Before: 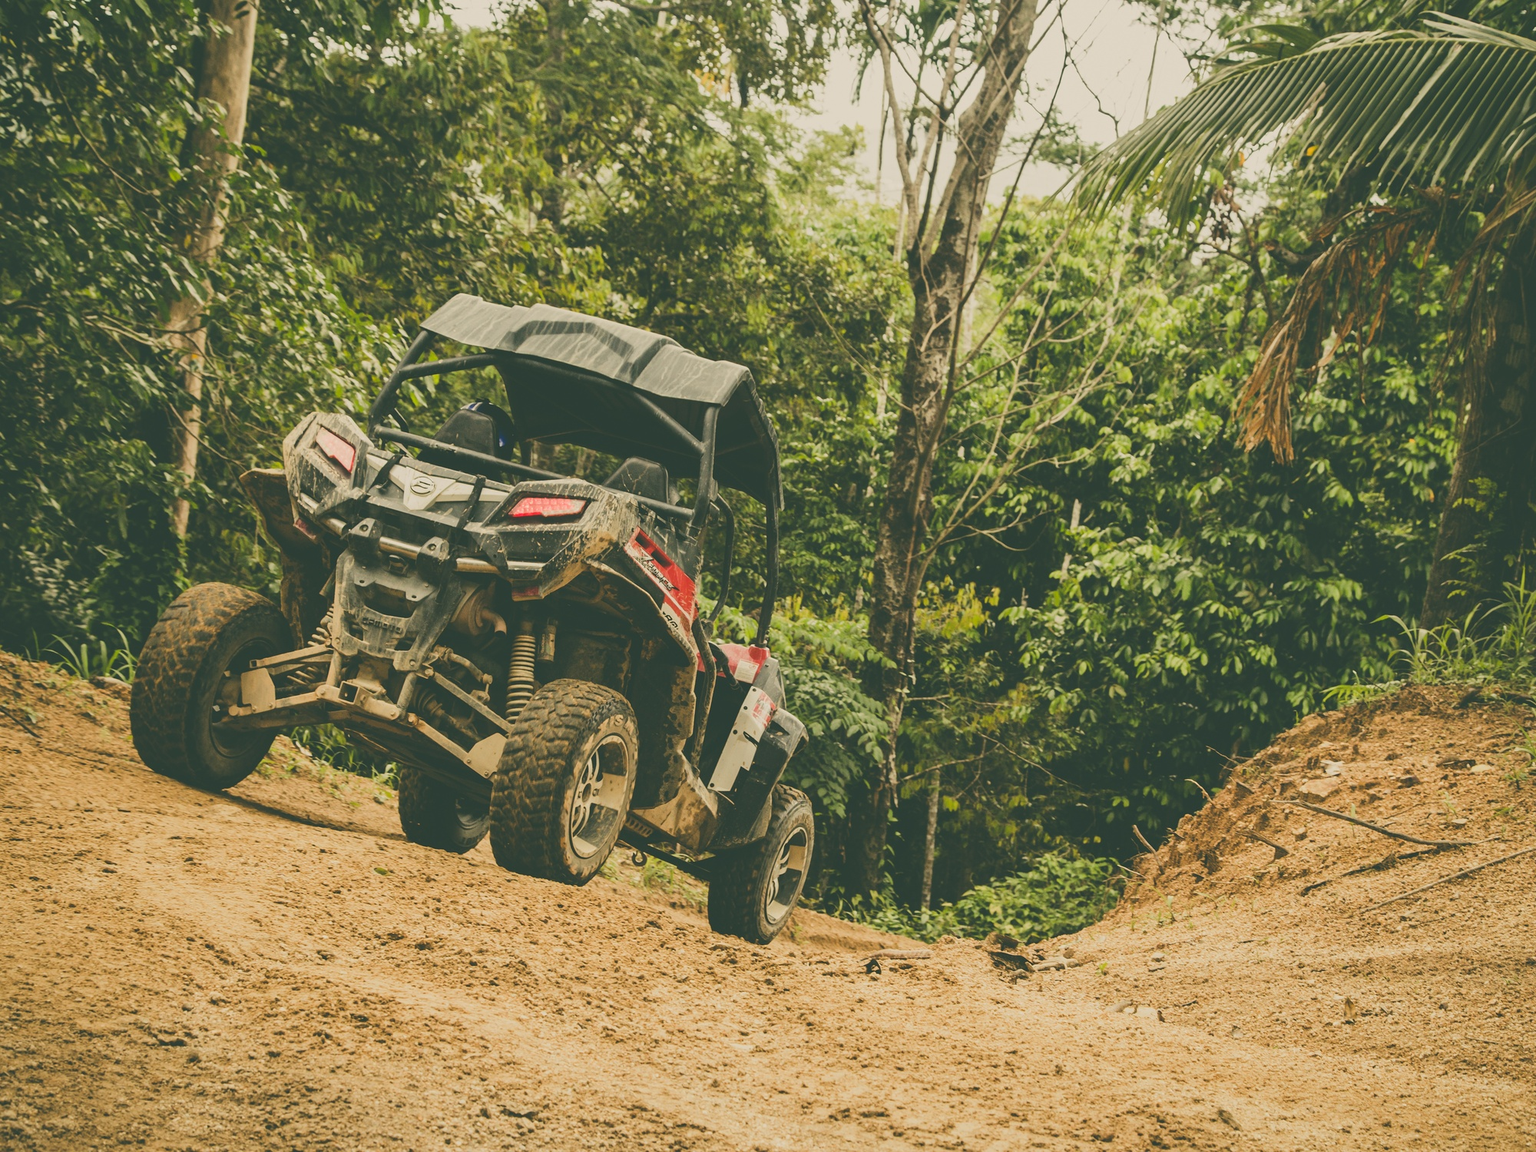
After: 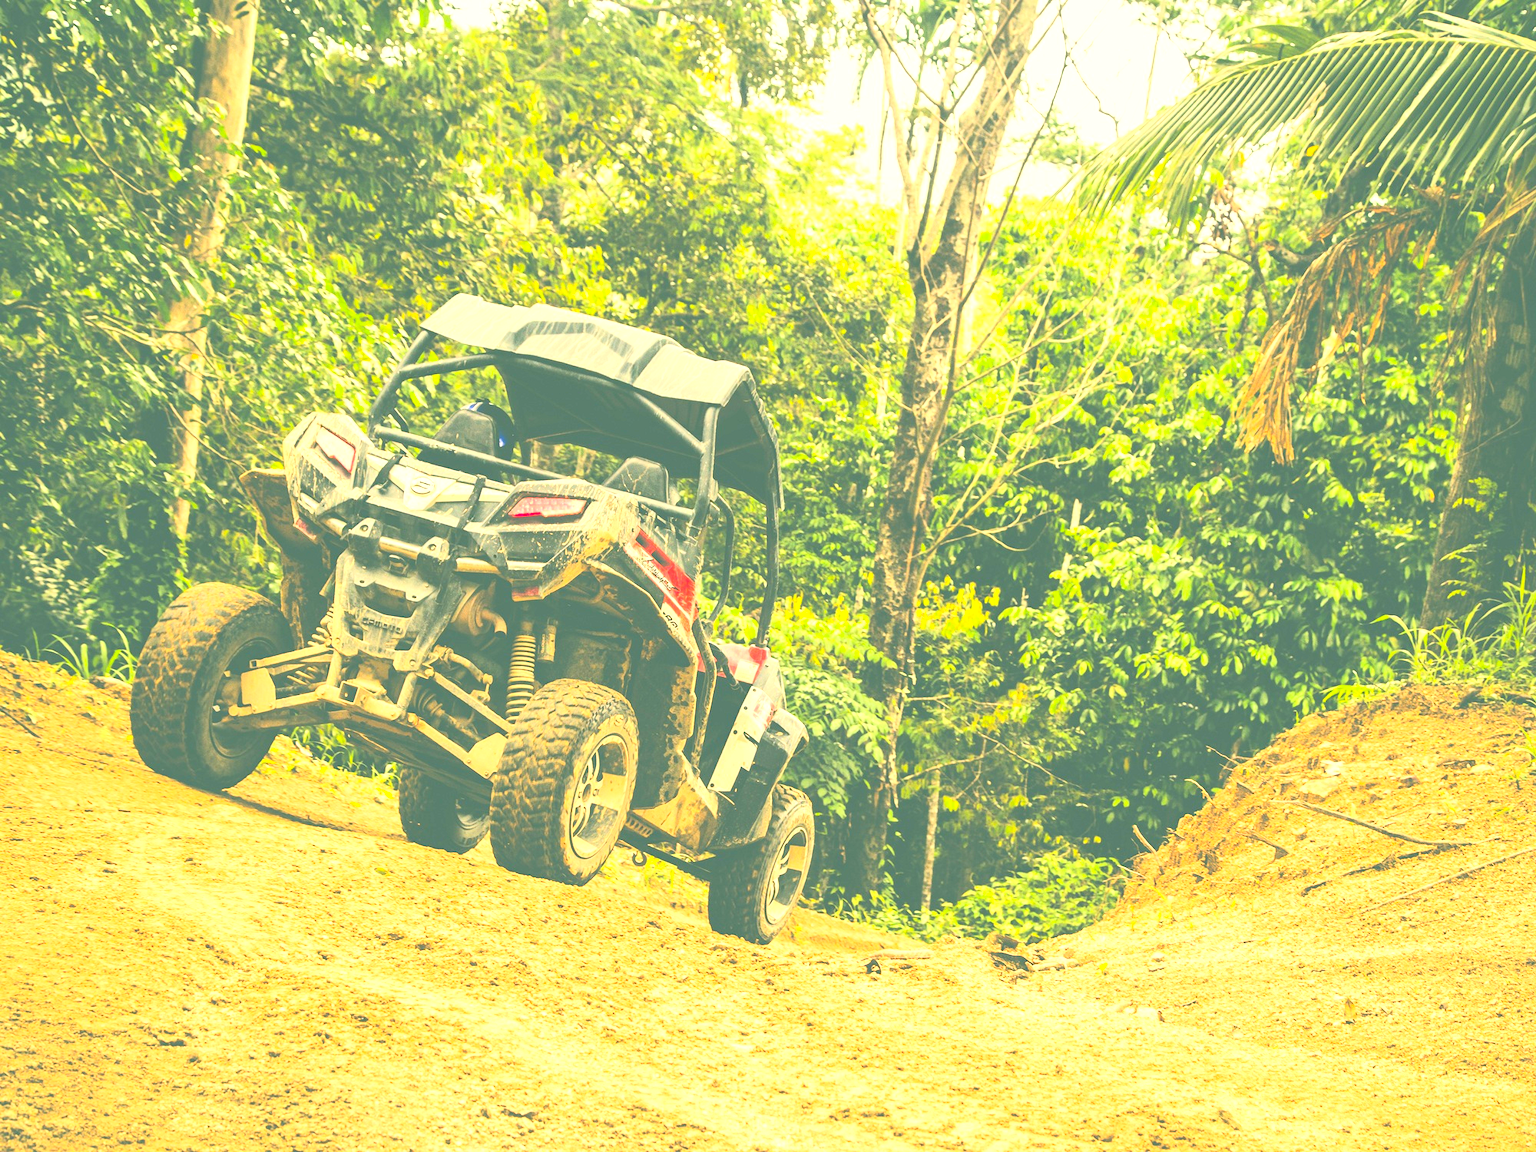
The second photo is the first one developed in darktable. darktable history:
contrast brightness saturation: contrast 0.24, brightness 0.26, saturation 0.39
exposure: black level correction 0, exposure 1.388 EV, compensate exposure bias true, compensate highlight preservation false
